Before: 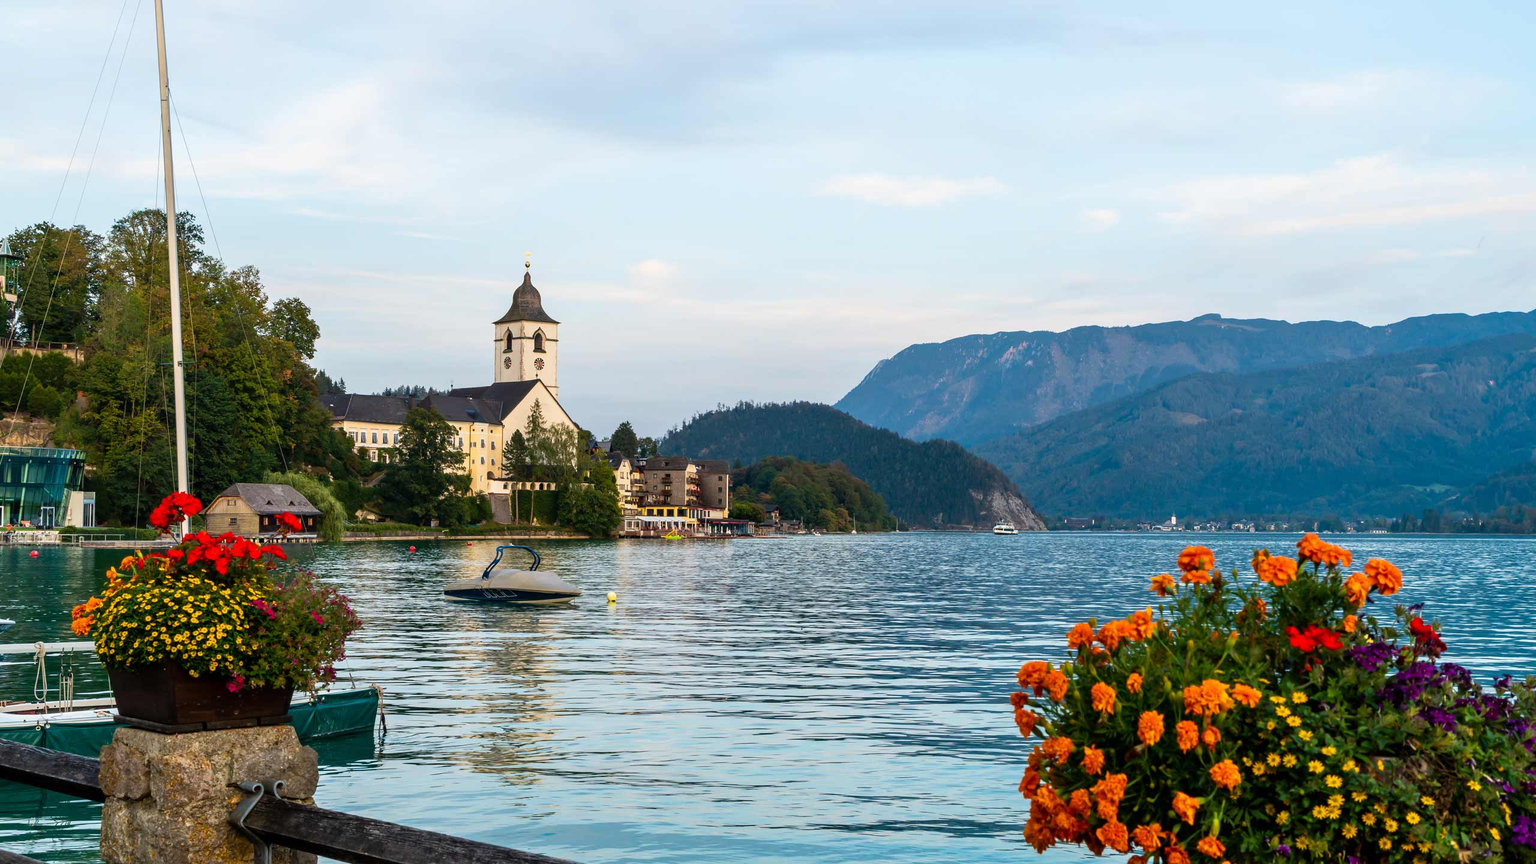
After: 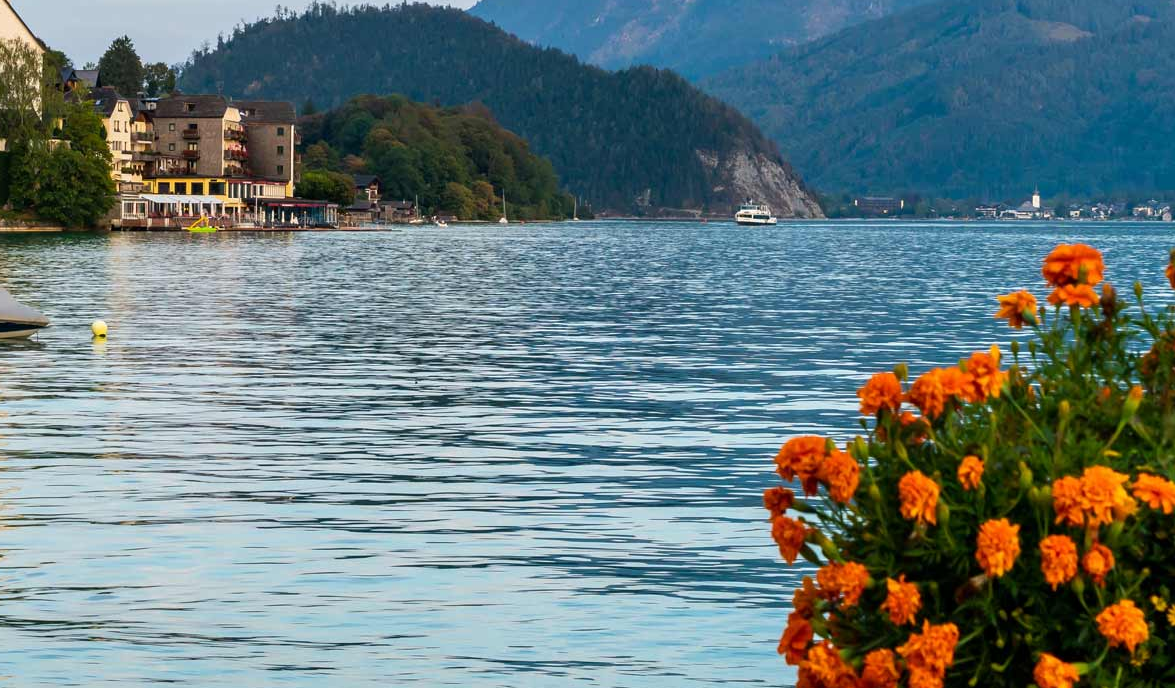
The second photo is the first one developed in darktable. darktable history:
crop: left 35.964%, top 46.269%, right 18.122%, bottom 5.895%
tone equalizer: edges refinement/feathering 500, mask exposure compensation -1.57 EV, preserve details no
